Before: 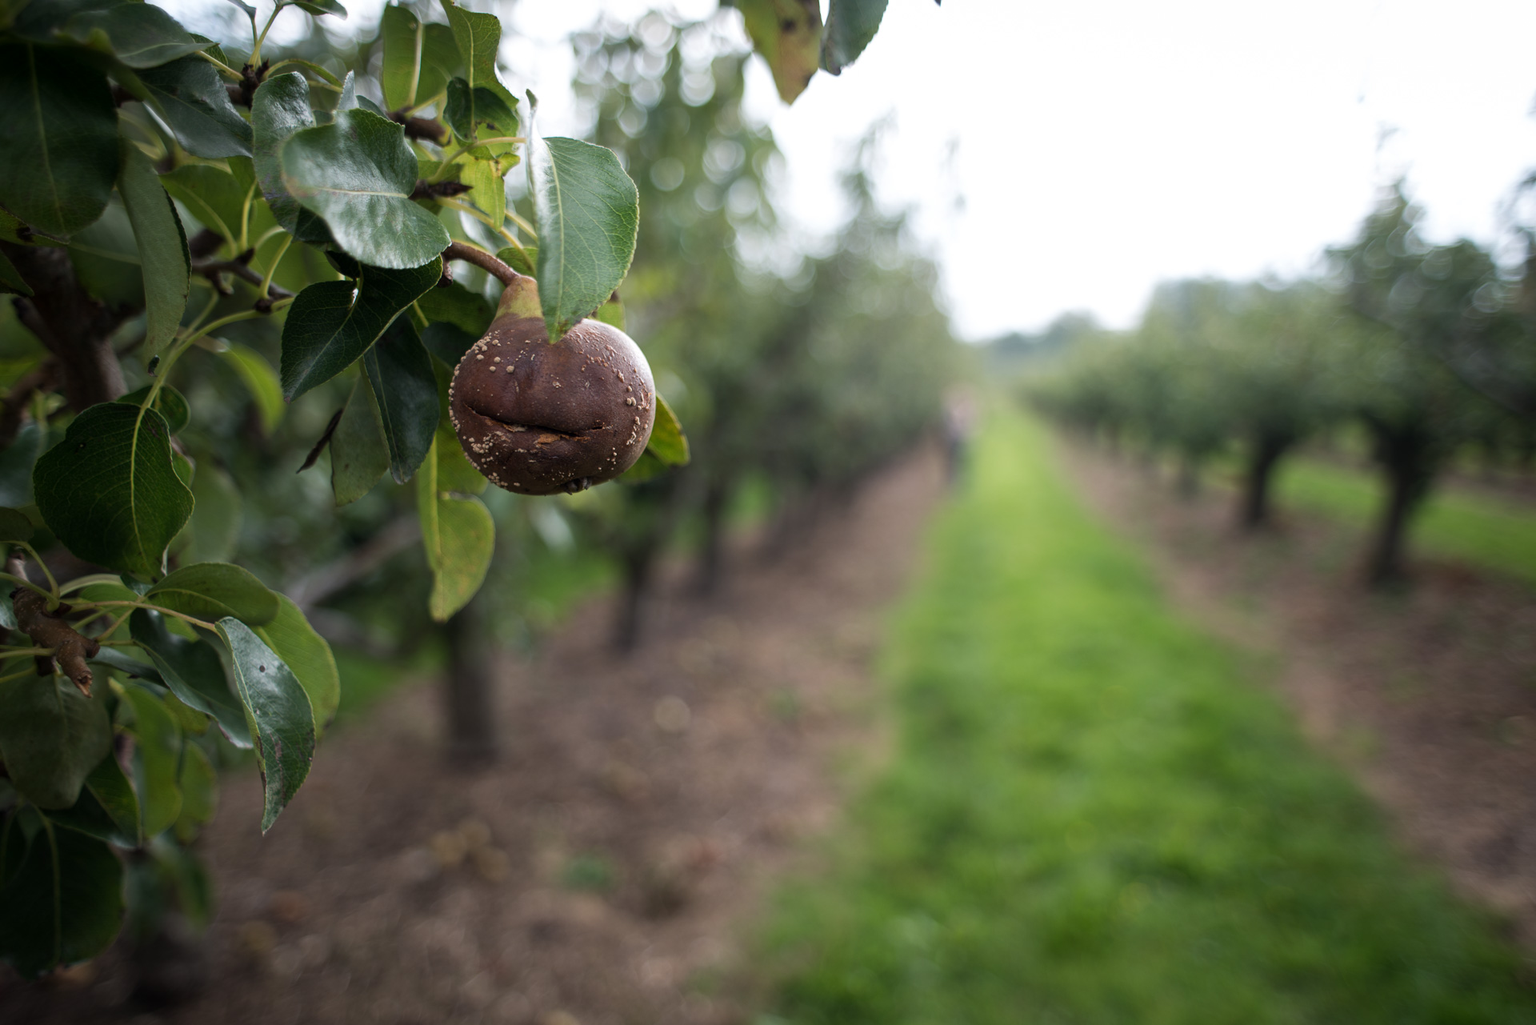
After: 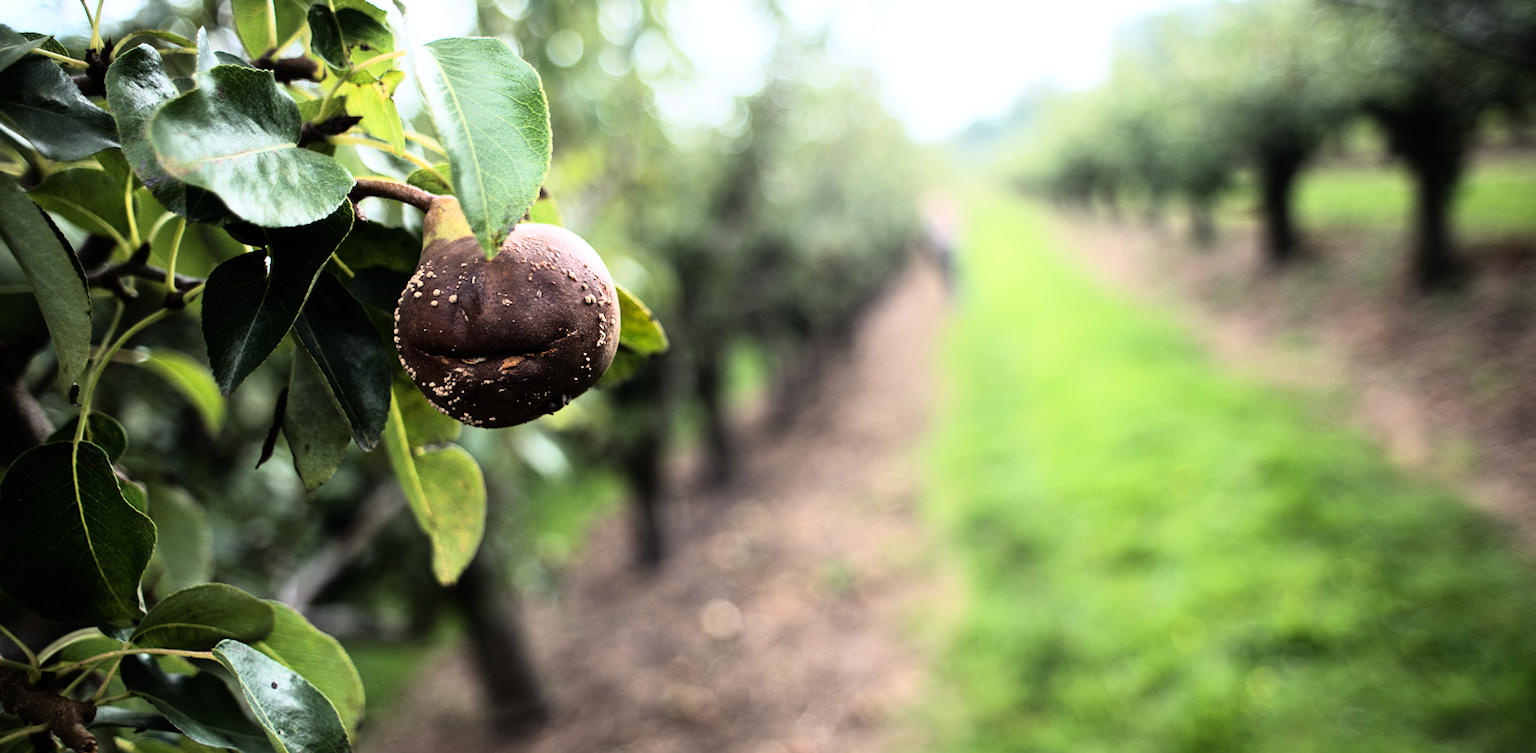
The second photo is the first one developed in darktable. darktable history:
rotate and perspective: rotation -14.8°, crop left 0.1, crop right 0.903, crop top 0.25, crop bottom 0.748
rgb curve: curves: ch0 [(0, 0) (0.21, 0.15) (0.24, 0.21) (0.5, 0.75) (0.75, 0.96) (0.89, 0.99) (1, 1)]; ch1 [(0, 0.02) (0.21, 0.13) (0.25, 0.2) (0.5, 0.67) (0.75, 0.9) (0.89, 0.97) (1, 1)]; ch2 [(0, 0.02) (0.21, 0.13) (0.25, 0.2) (0.5, 0.67) (0.75, 0.9) (0.89, 0.97) (1, 1)], compensate middle gray true
